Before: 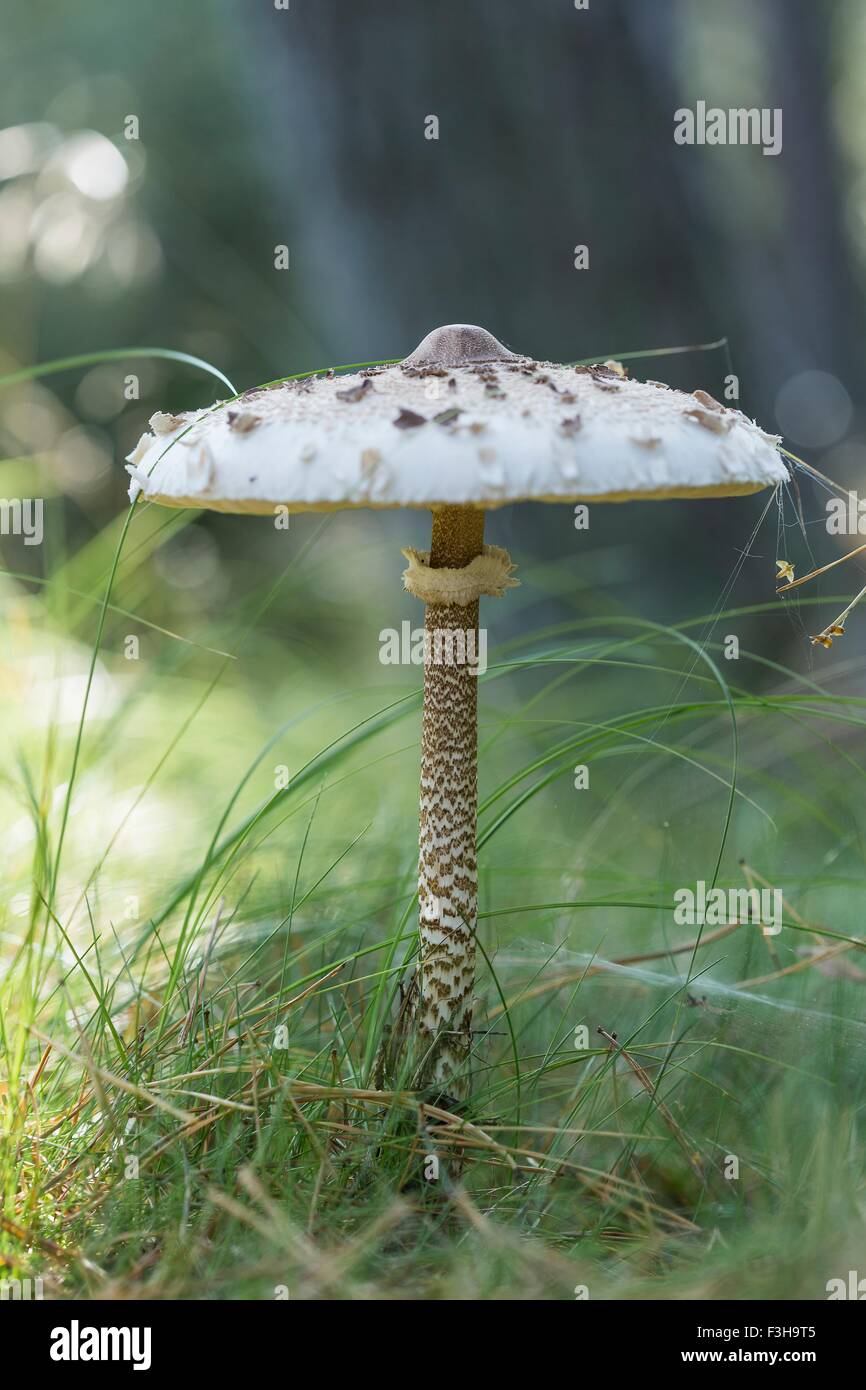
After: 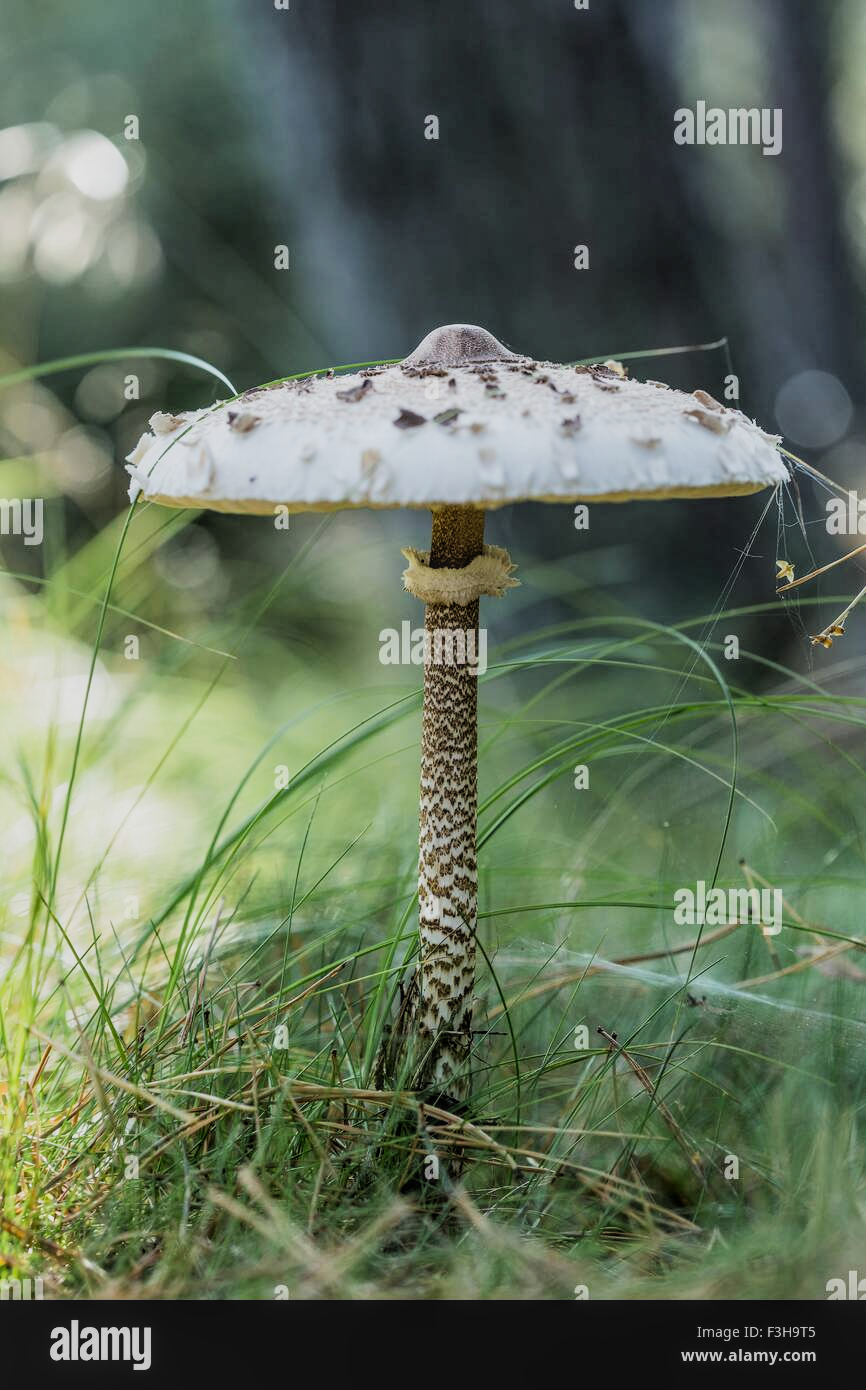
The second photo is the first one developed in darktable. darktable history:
local contrast: detail 130%
filmic rgb: black relative exposure -5.09 EV, white relative exposure 3.51 EV, hardness 3.19, contrast 1.301, highlights saturation mix -48.92%
contrast brightness saturation: contrast -0.115
